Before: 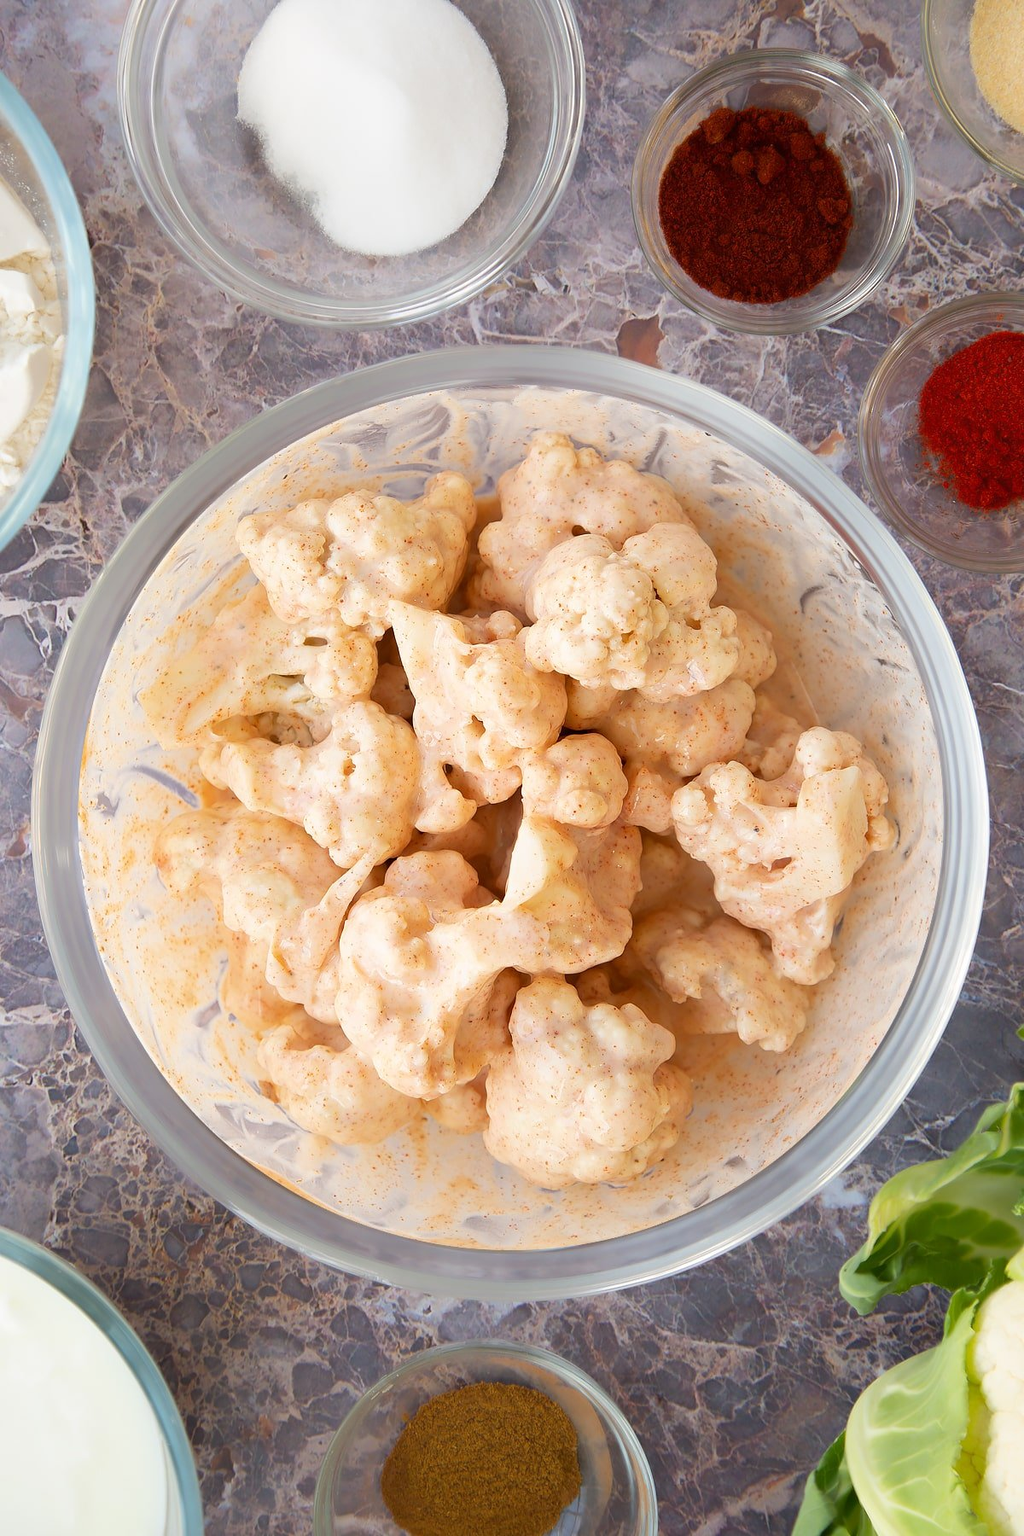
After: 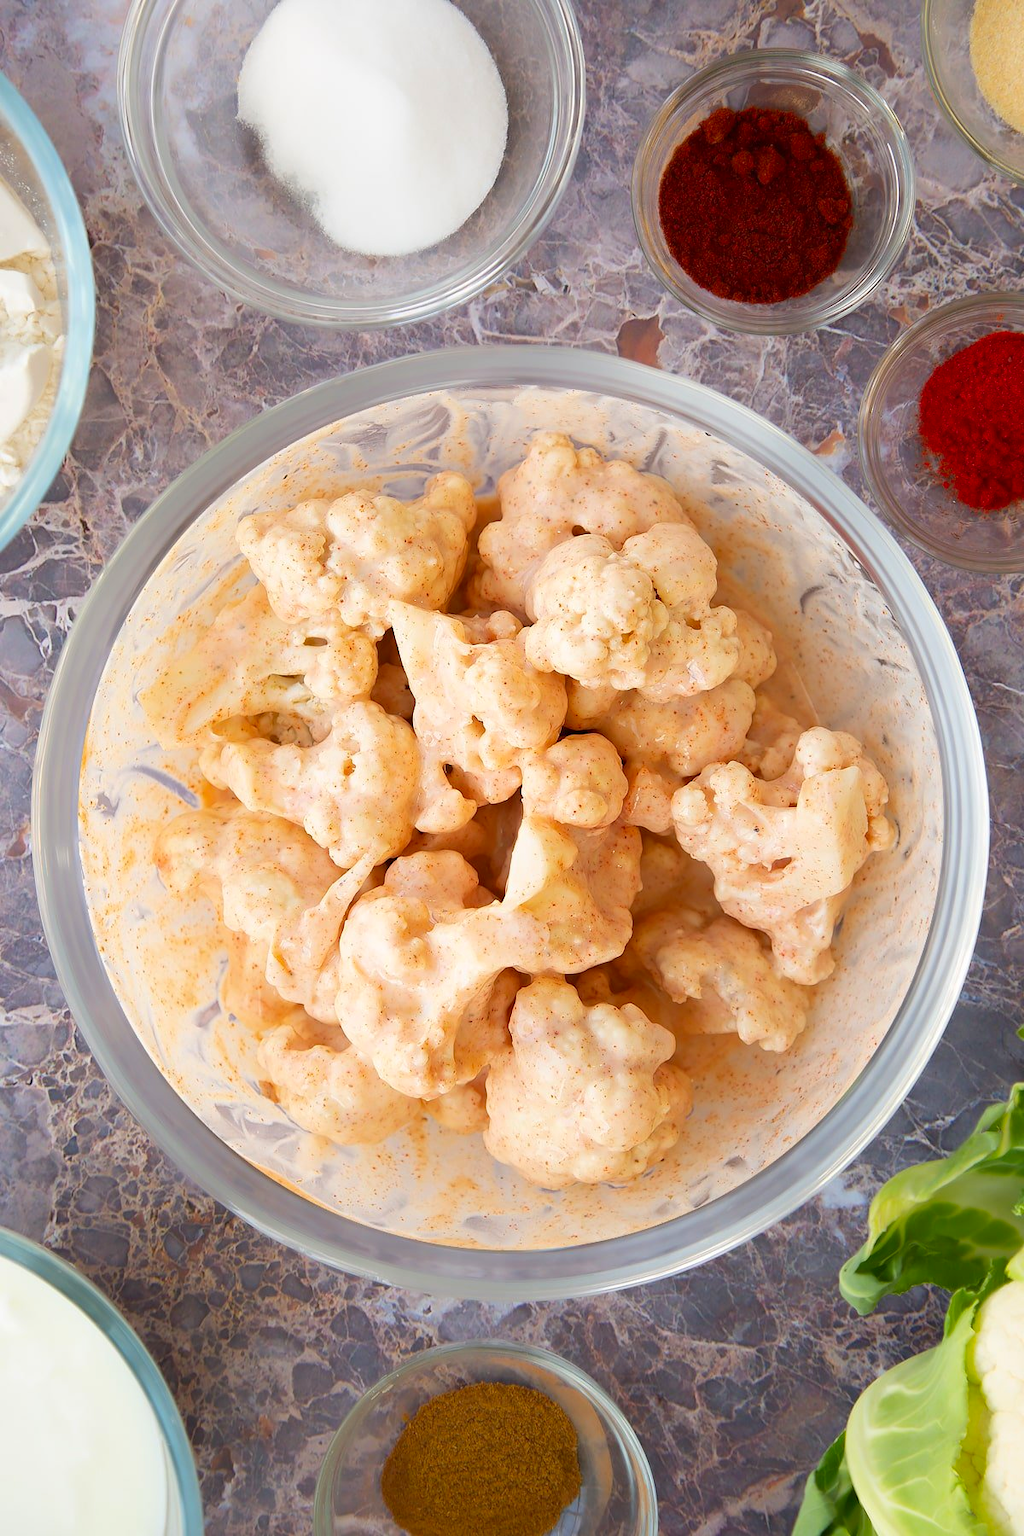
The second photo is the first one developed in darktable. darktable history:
contrast brightness saturation: saturation 0.178
